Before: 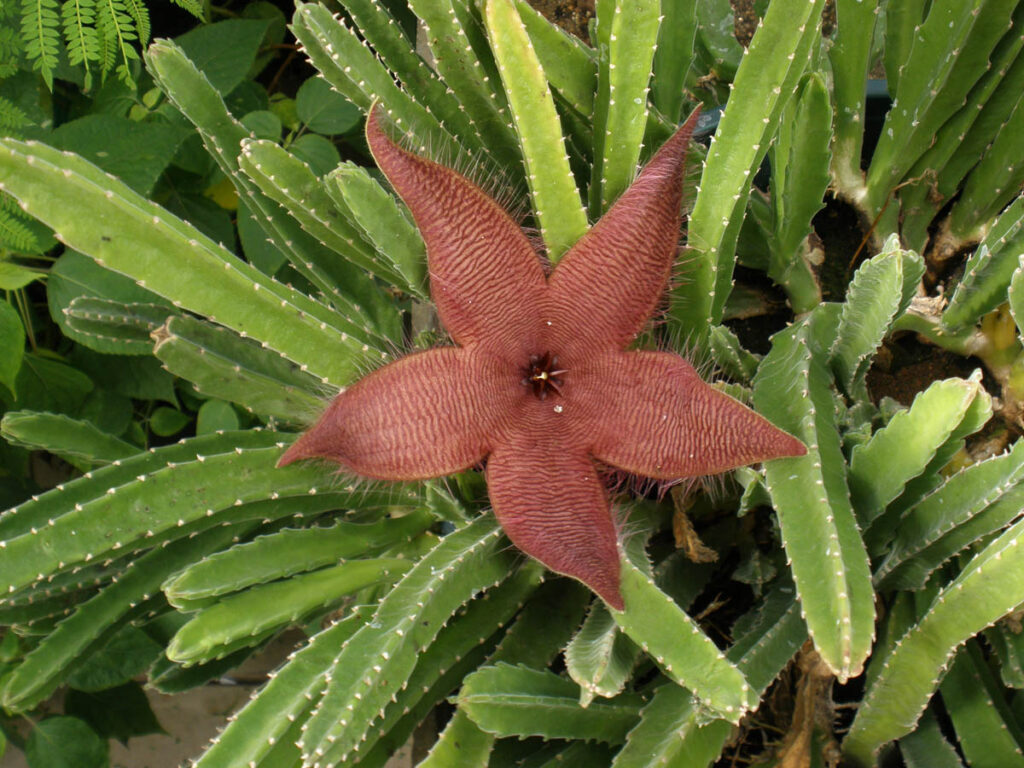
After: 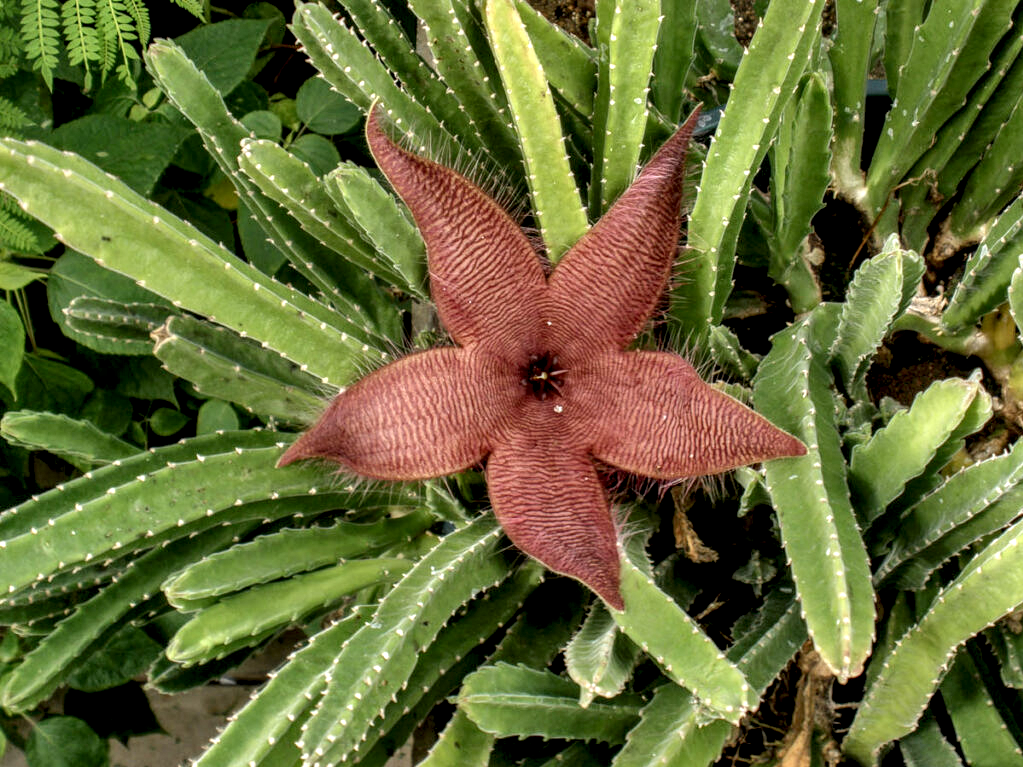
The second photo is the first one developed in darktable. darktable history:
local contrast: highlights 16%, detail 185%
shadows and highlights: shadows 76.55, highlights -60.79, highlights color adjustment 42.83%, soften with gaussian
crop: left 0.058%
color balance rgb: global offset › luminance -0.489%, perceptual saturation grading › global saturation 0.877%, global vibrance -17.506%, contrast -5.94%
